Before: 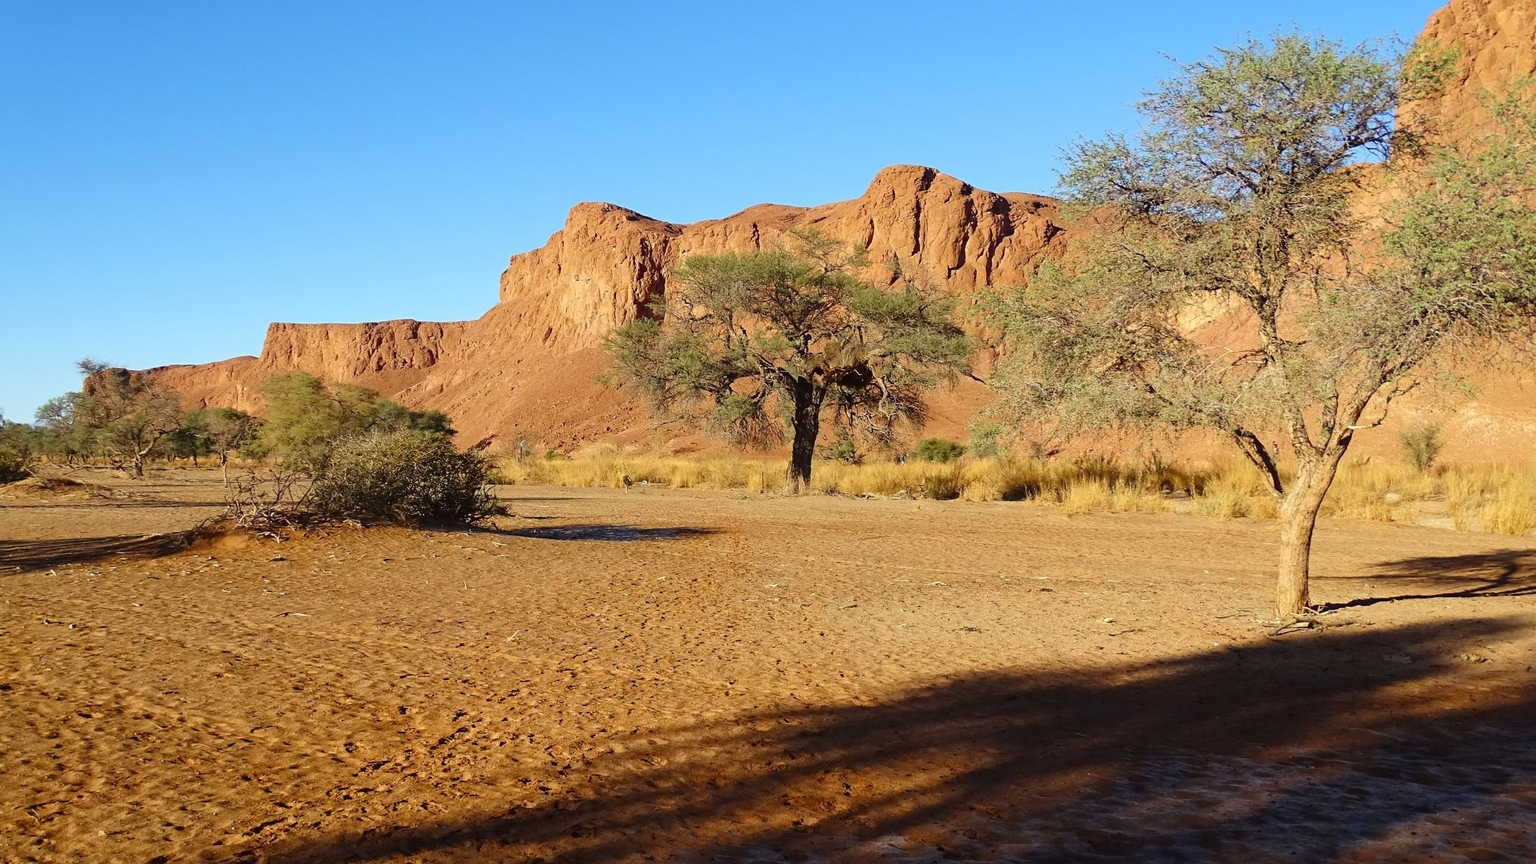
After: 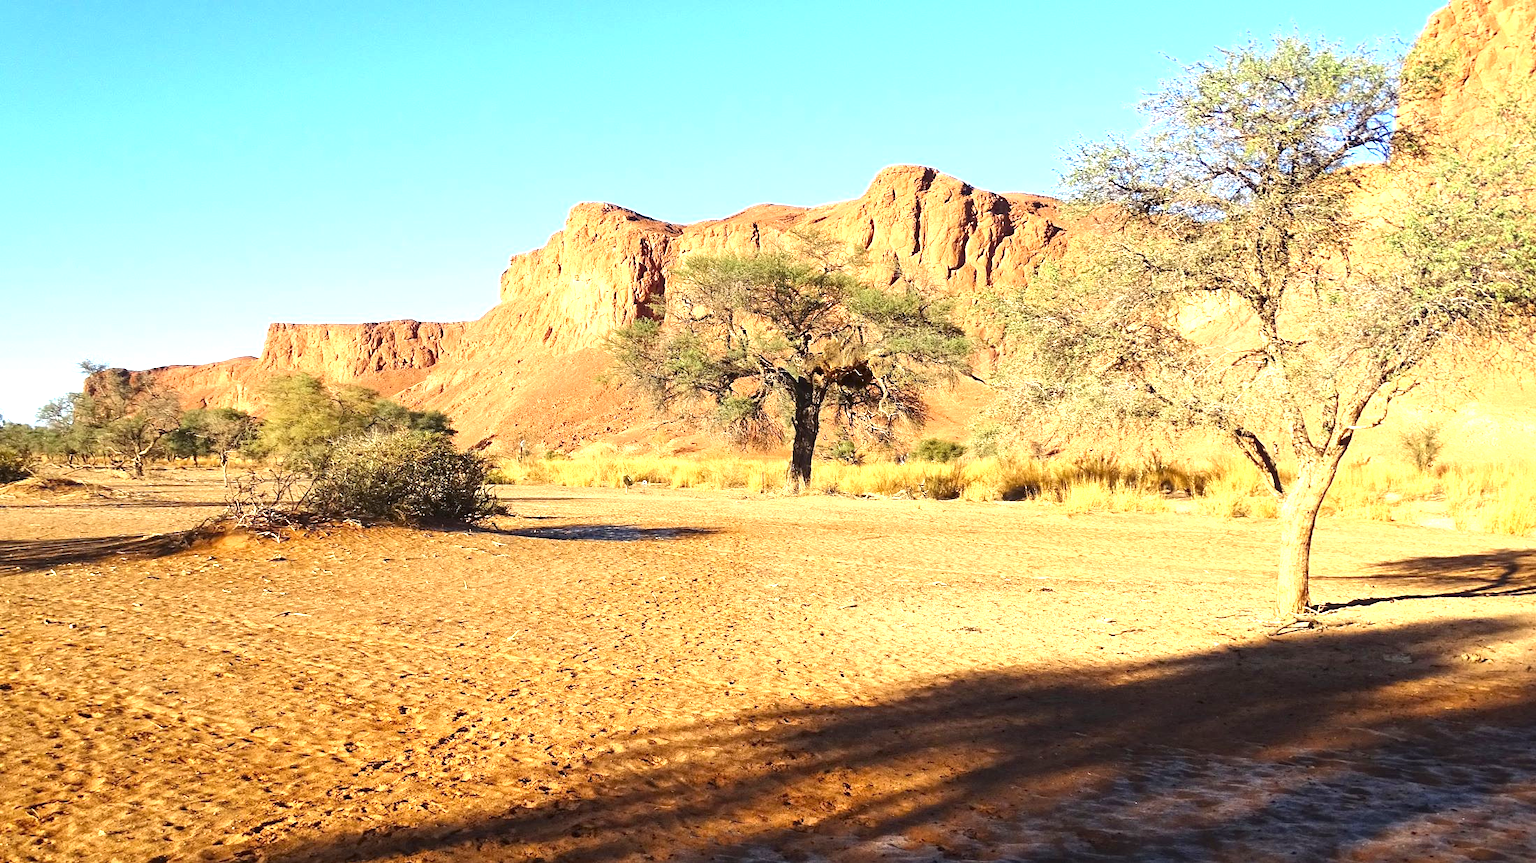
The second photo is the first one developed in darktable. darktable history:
exposure: black level correction 0, exposure 1.2 EV, compensate exposure bias true, compensate highlight preservation false
local contrast: highlights 101%, shadows 100%, detail 120%, midtone range 0.2
